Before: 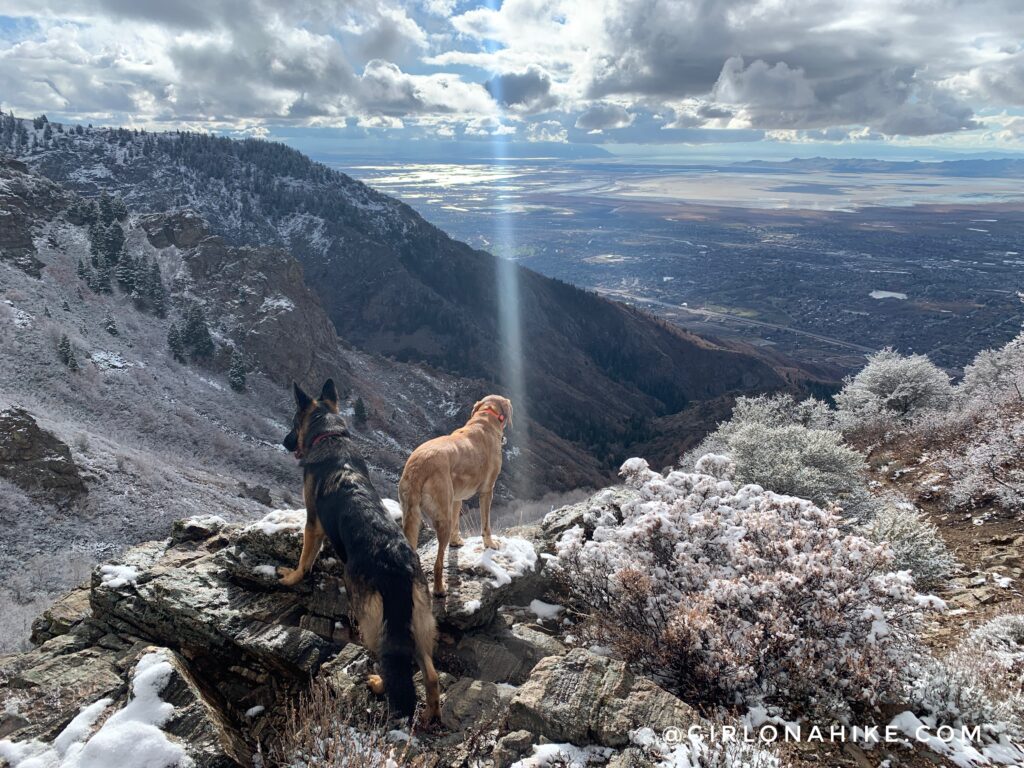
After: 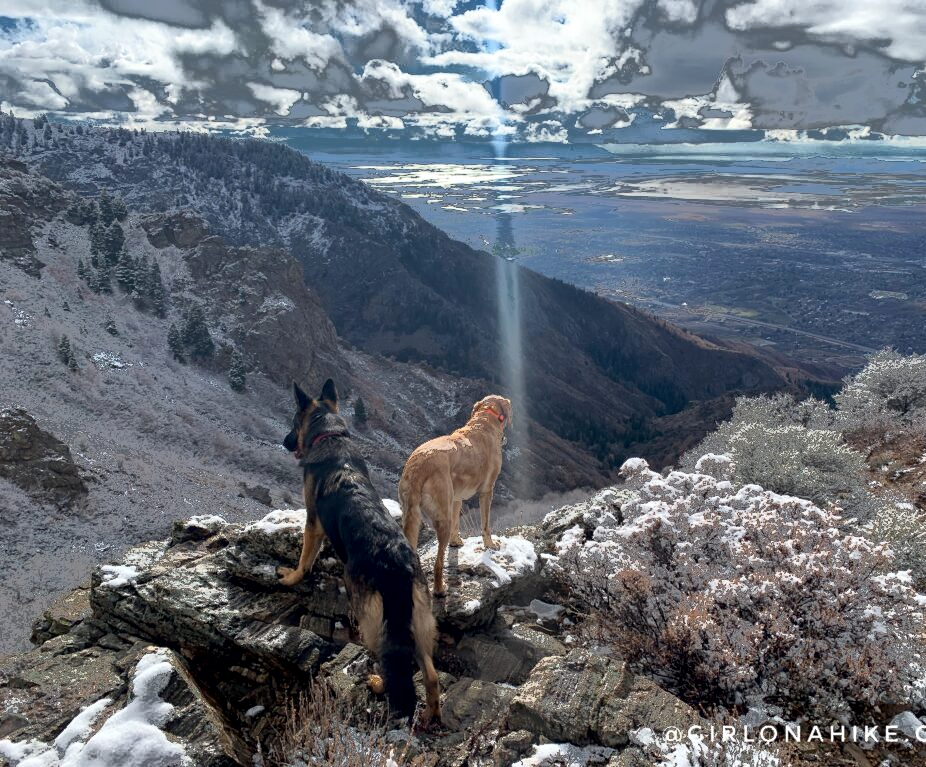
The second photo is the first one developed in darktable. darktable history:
exposure: black level correction 0.004, exposure 0.014 EV, compensate highlight preservation false
crop: right 9.509%, bottom 0.031%
fill light: exposure -0.73 EV, center 0.69, width 2.2
